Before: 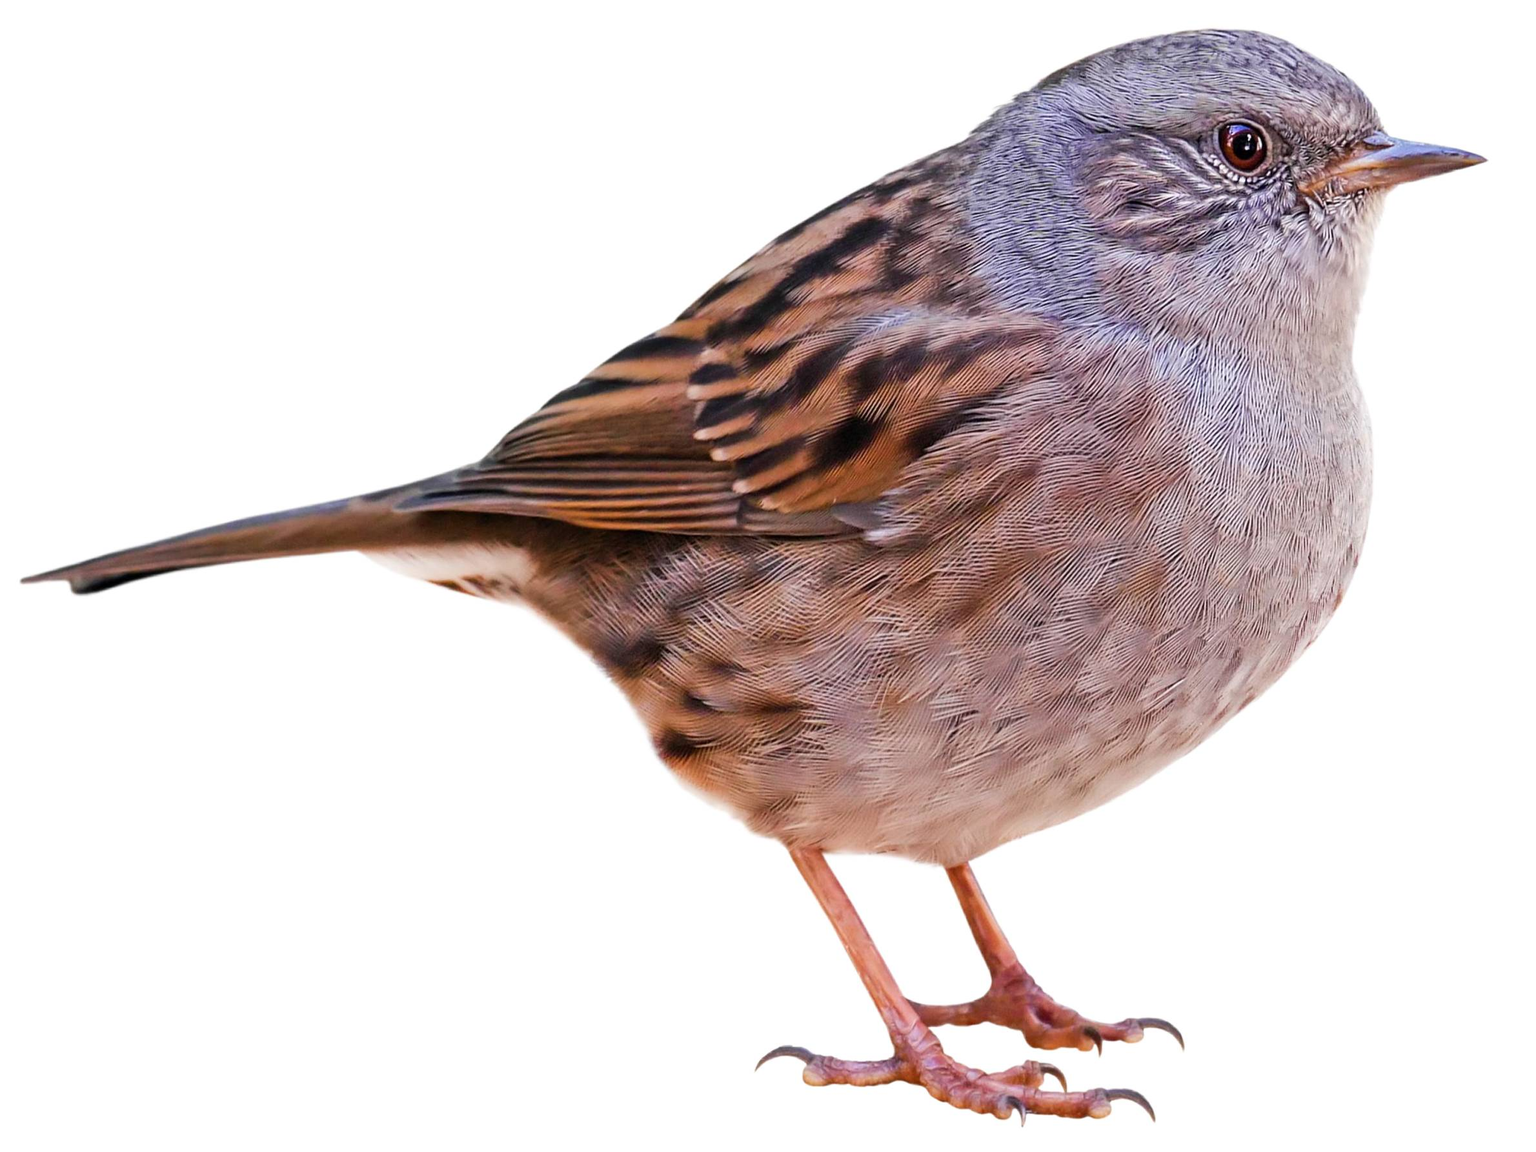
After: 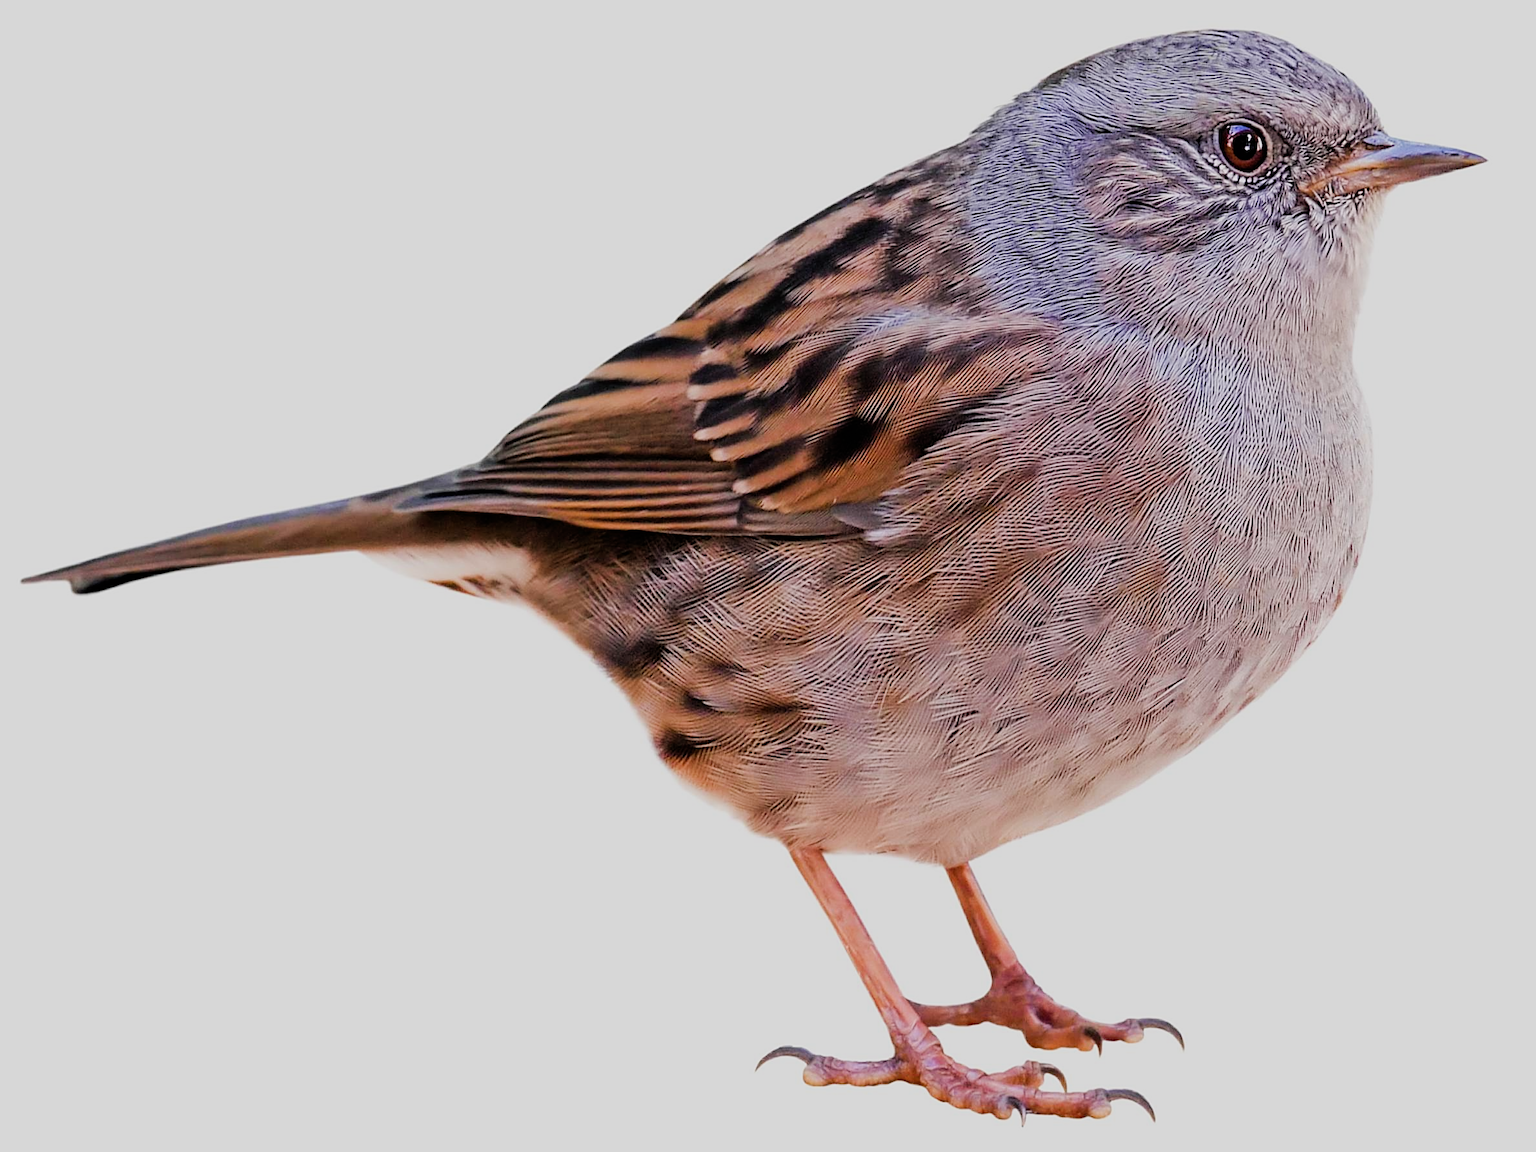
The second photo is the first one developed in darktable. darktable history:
filmic rgb: black relative exposure -7.65 EV, white relative exposure 4.56 EV, hardness 3.61, contrast 1.05
sharpen: on, module defaults
